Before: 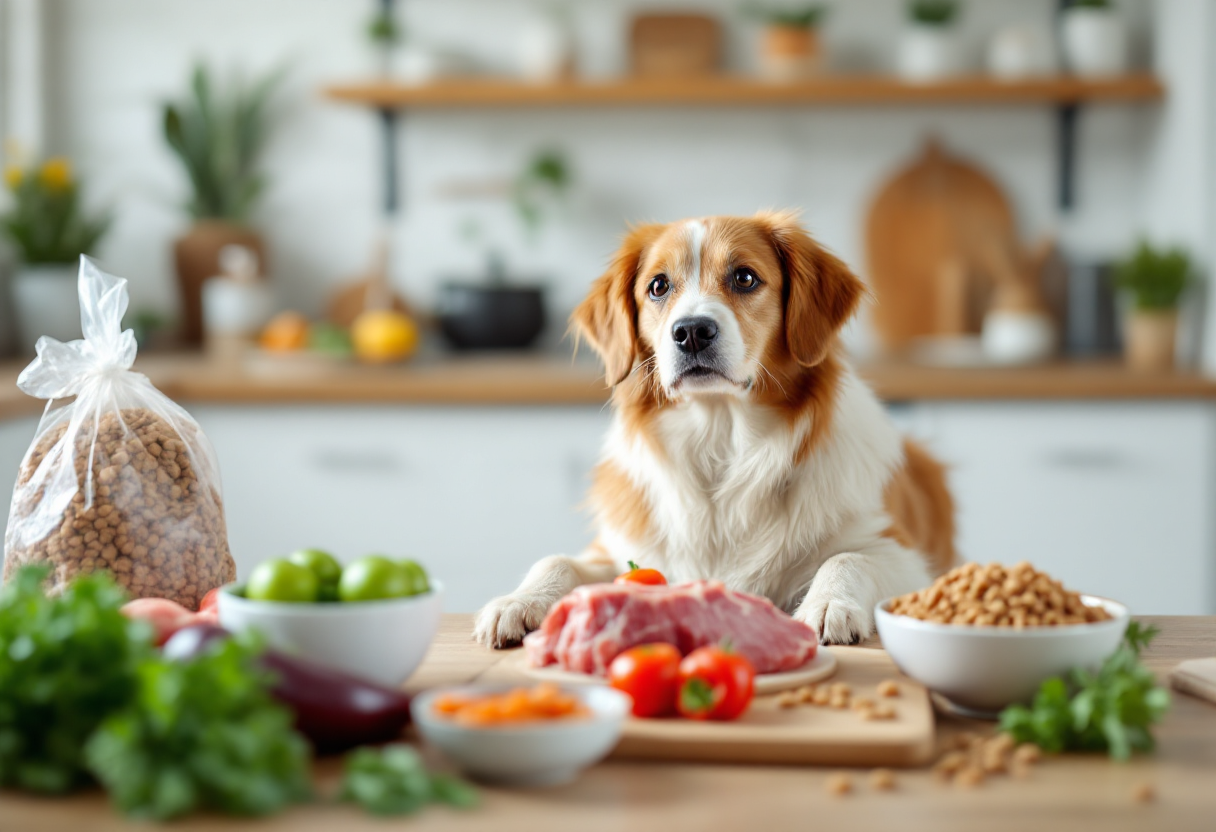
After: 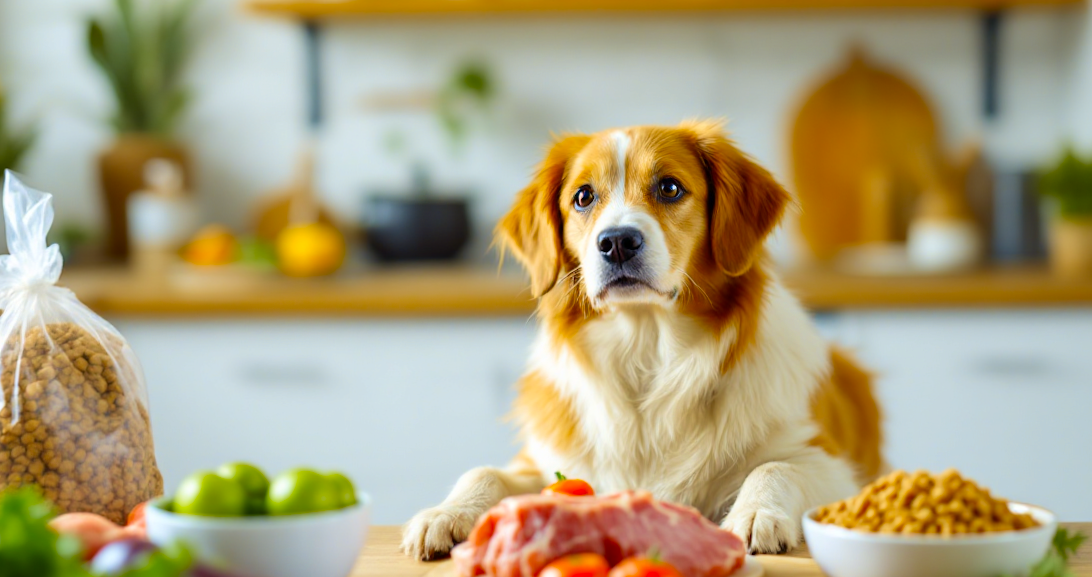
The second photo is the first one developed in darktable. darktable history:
velvia: on, module defaults
color contrast: green-magenta contrast 1.12, blue-yellow contrast 1.95, unbound 0
crop: left 5.596%, top 10.314%, right 3.534%, bottom 19.395%
rotate and perspective: rotation -0.45°, automatic cropping original format, crop left 0.008, crop right 0.992, crop top 0.012, crop bottom 0.988
